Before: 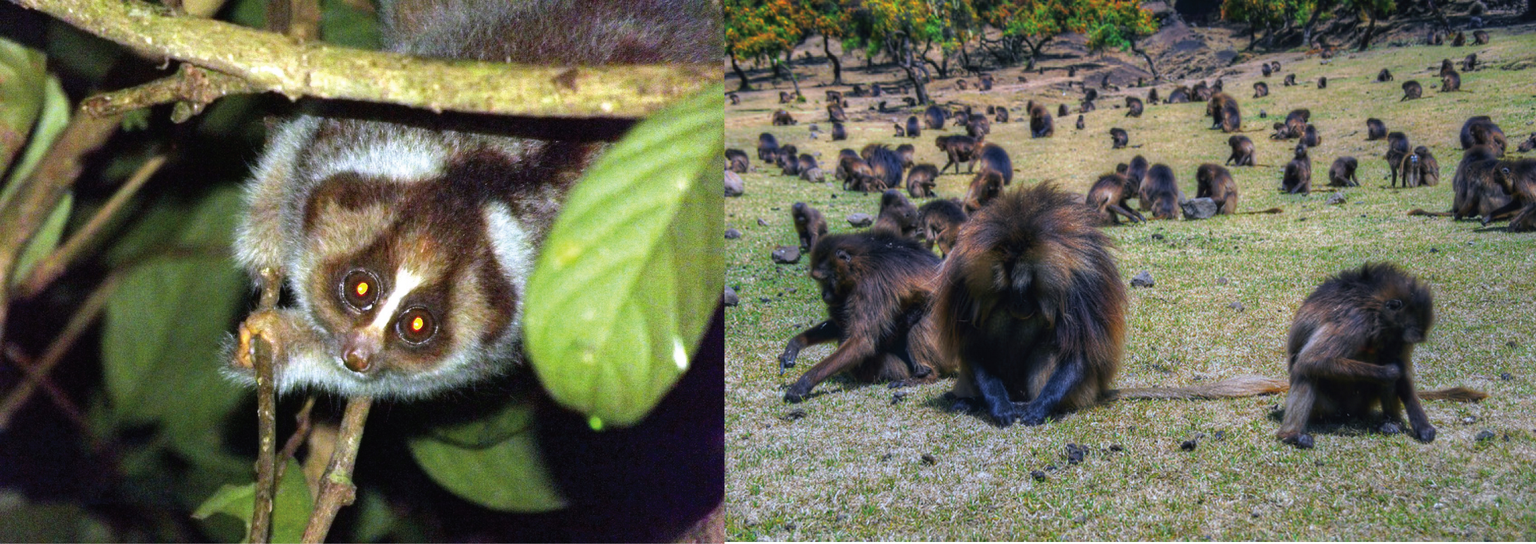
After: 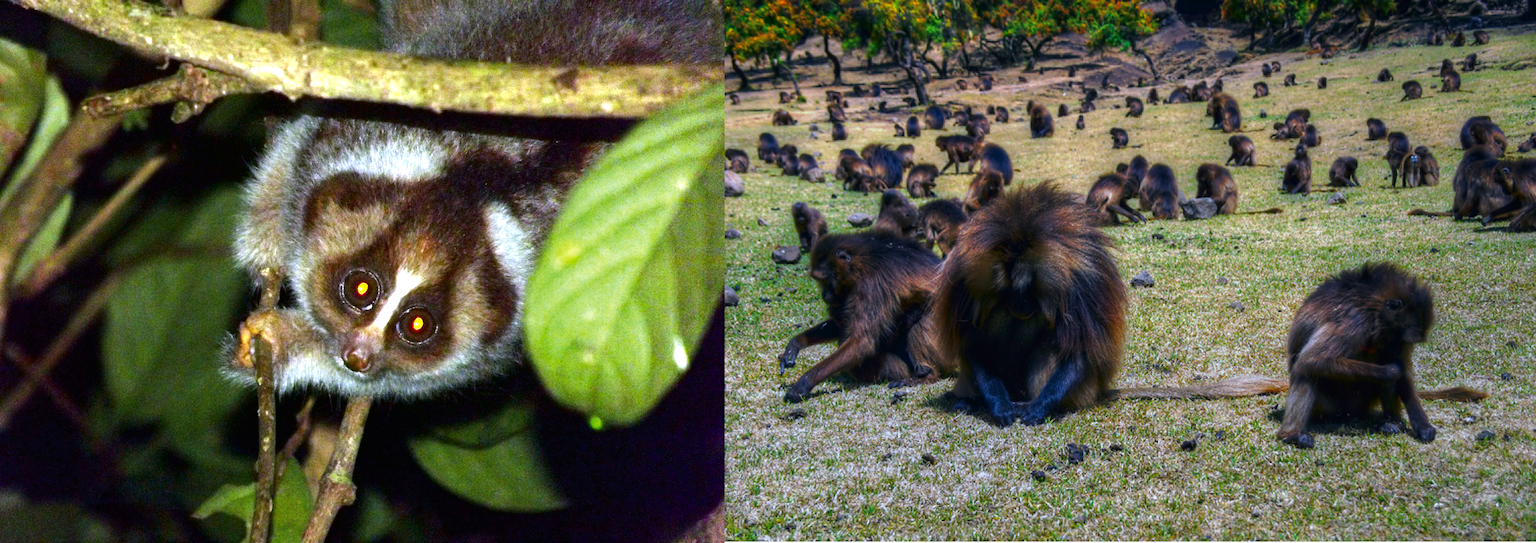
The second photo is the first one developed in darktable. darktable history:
contrast brightness saturation: contrast 0.07, brightness -0.14, saturation 0.11
exposure: exposure 0.2 EV, compensate highlight preservation false
